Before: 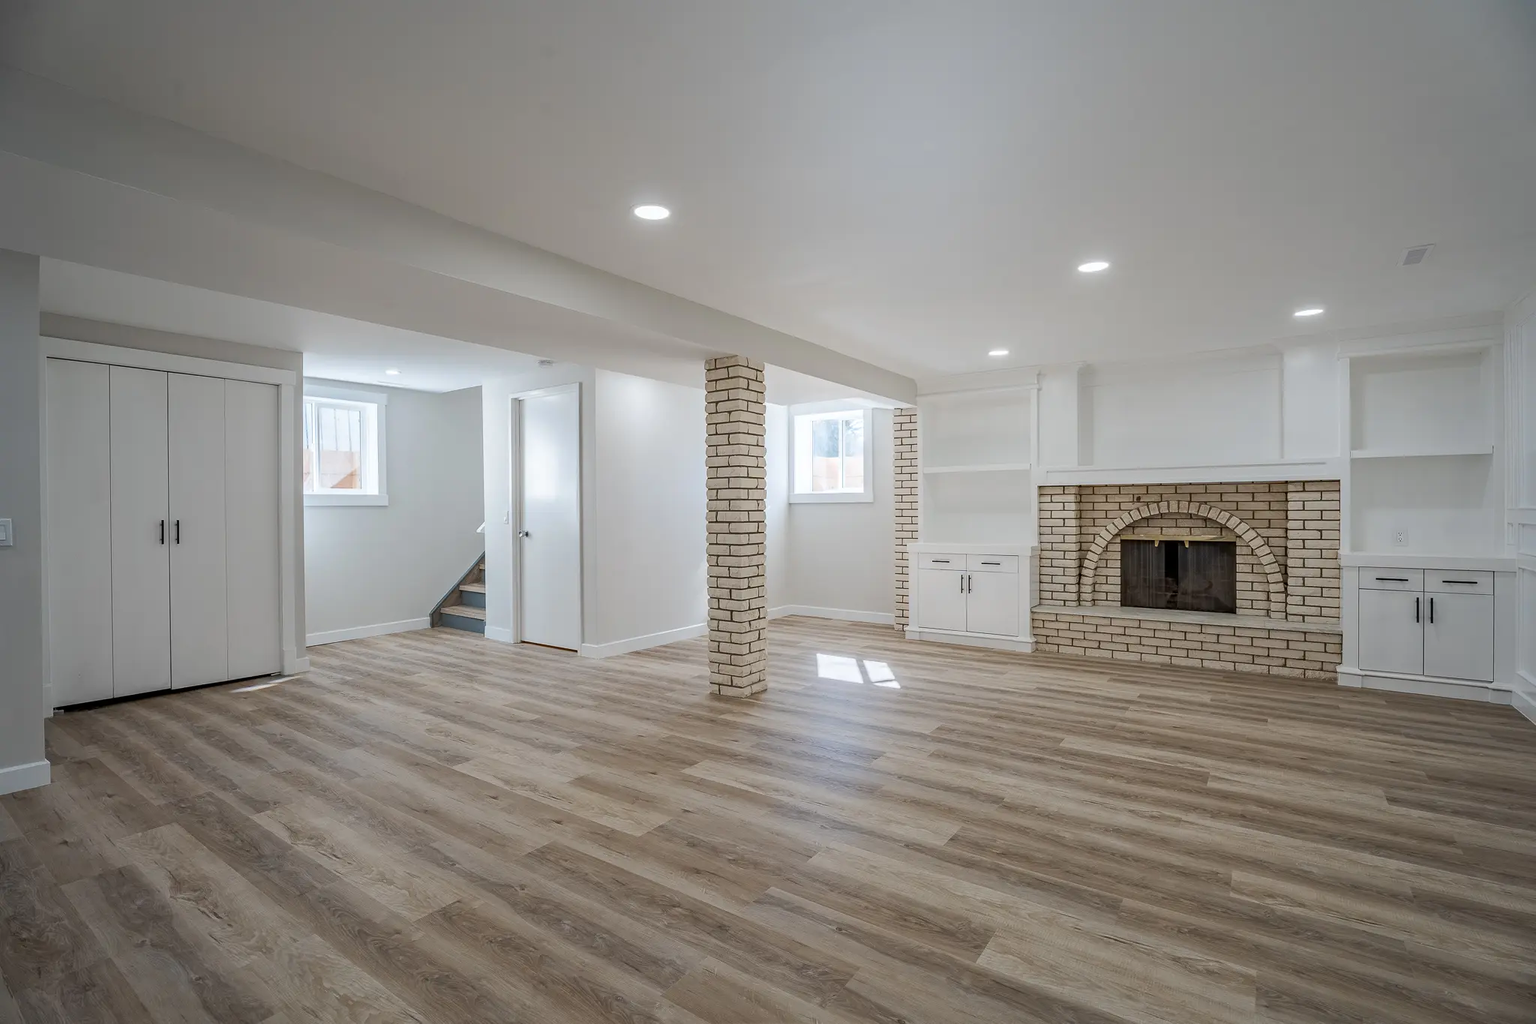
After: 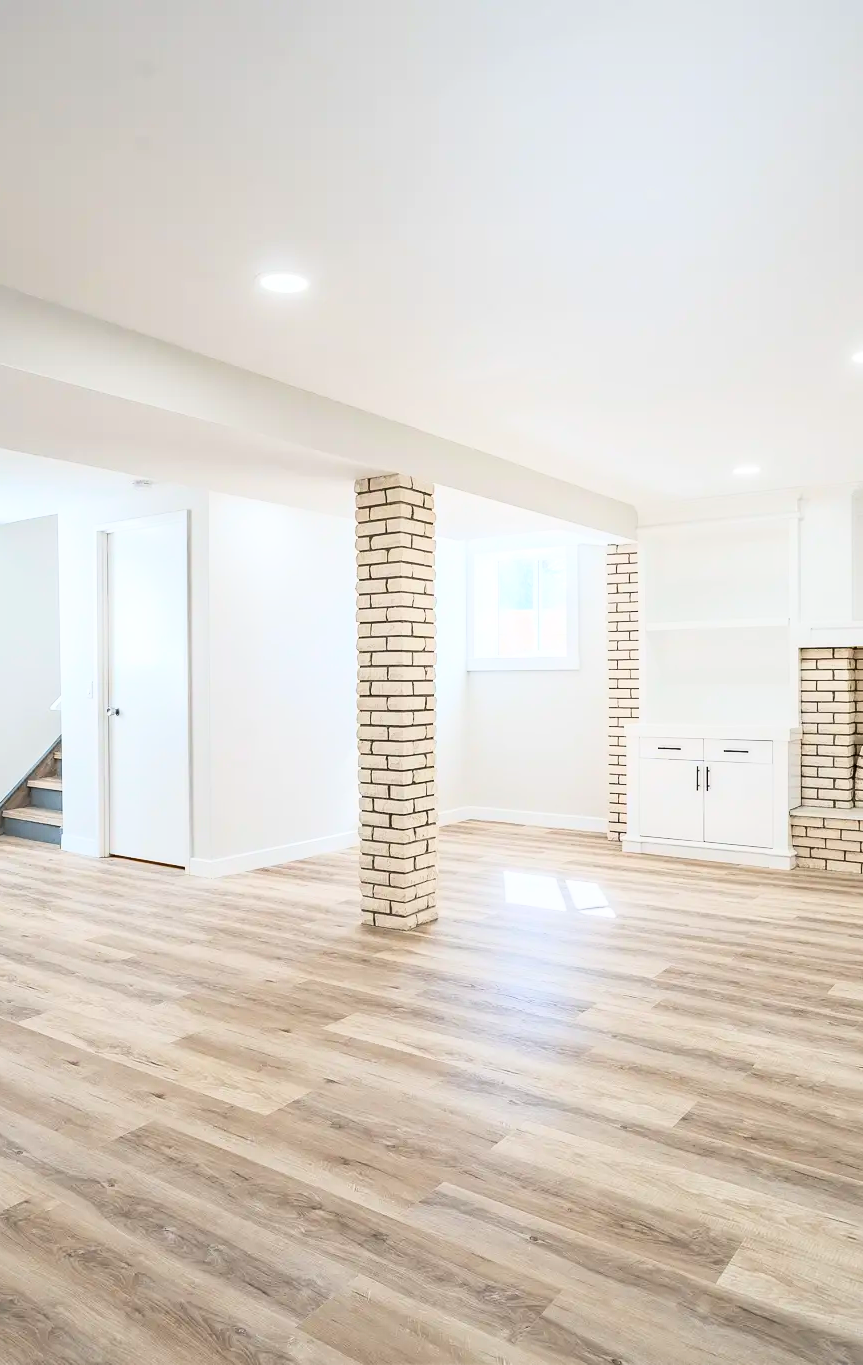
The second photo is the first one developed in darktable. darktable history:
base curve: curves: ch0 [(0, 0) (0.018, 0.026) (0.143, 0.37) (0.33, 0.731) (0.458, 0.853) (0.735, 0.965) (0.905, 0.986) (1, 1)]
crop: left 28.583%, right 29.231%
